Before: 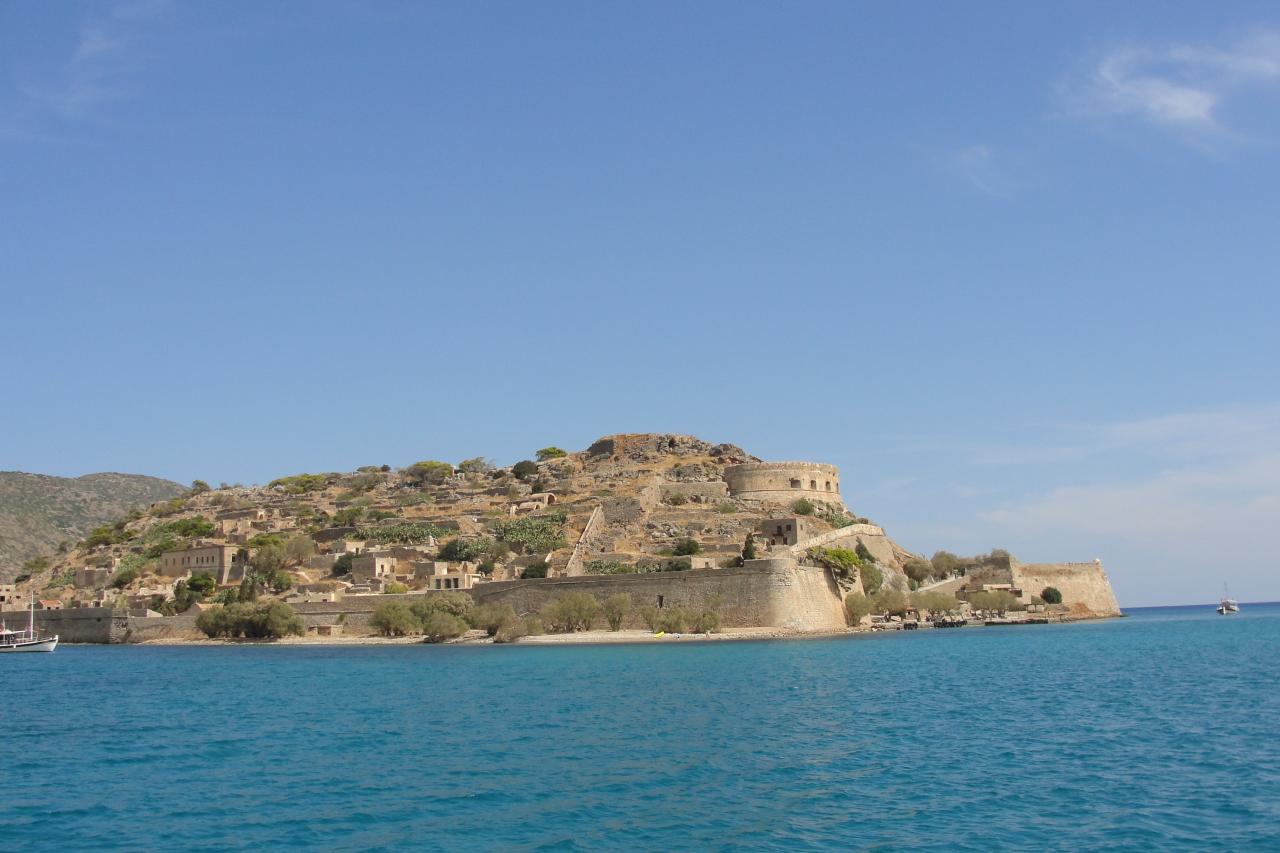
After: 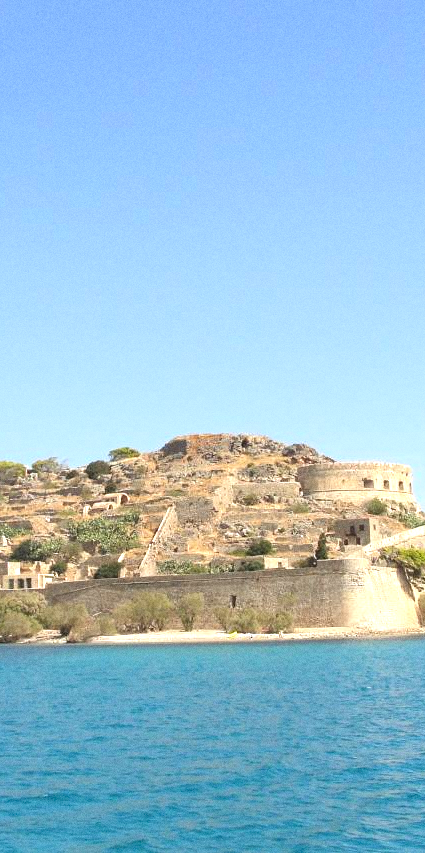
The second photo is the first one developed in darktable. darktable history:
grain: coarseness 0.09 ISO
exposure: black level correction 0, exposure 1 EV, compensate exposure bias true, compensate highlight preservation false
crop: left 33.36%, right 33.36%
